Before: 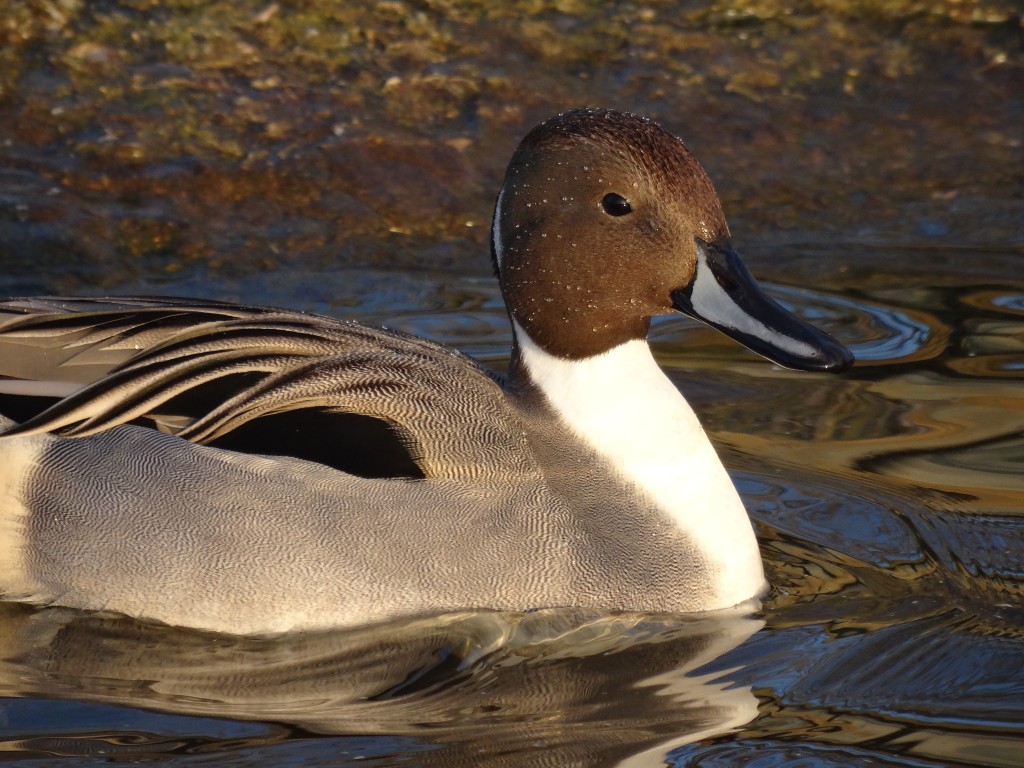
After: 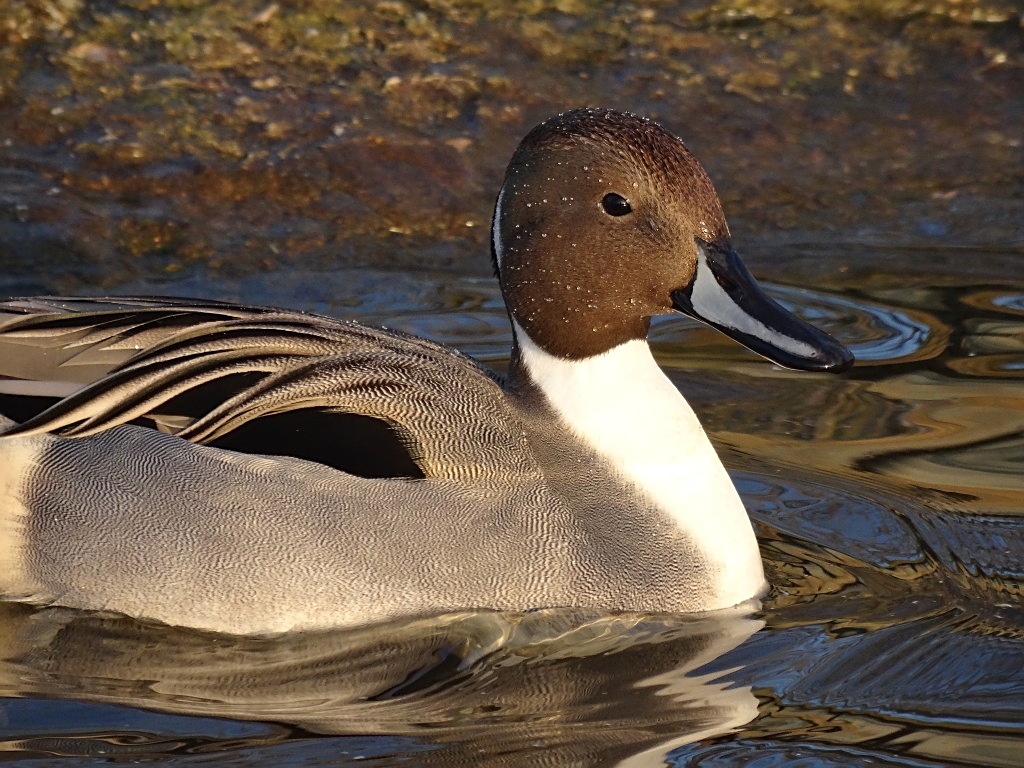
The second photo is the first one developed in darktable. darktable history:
tone equalizer: on, module defaults
shadows and highlights: shadows 35, highlights -35, soften with gaussian
sharpen: on, module defaults
